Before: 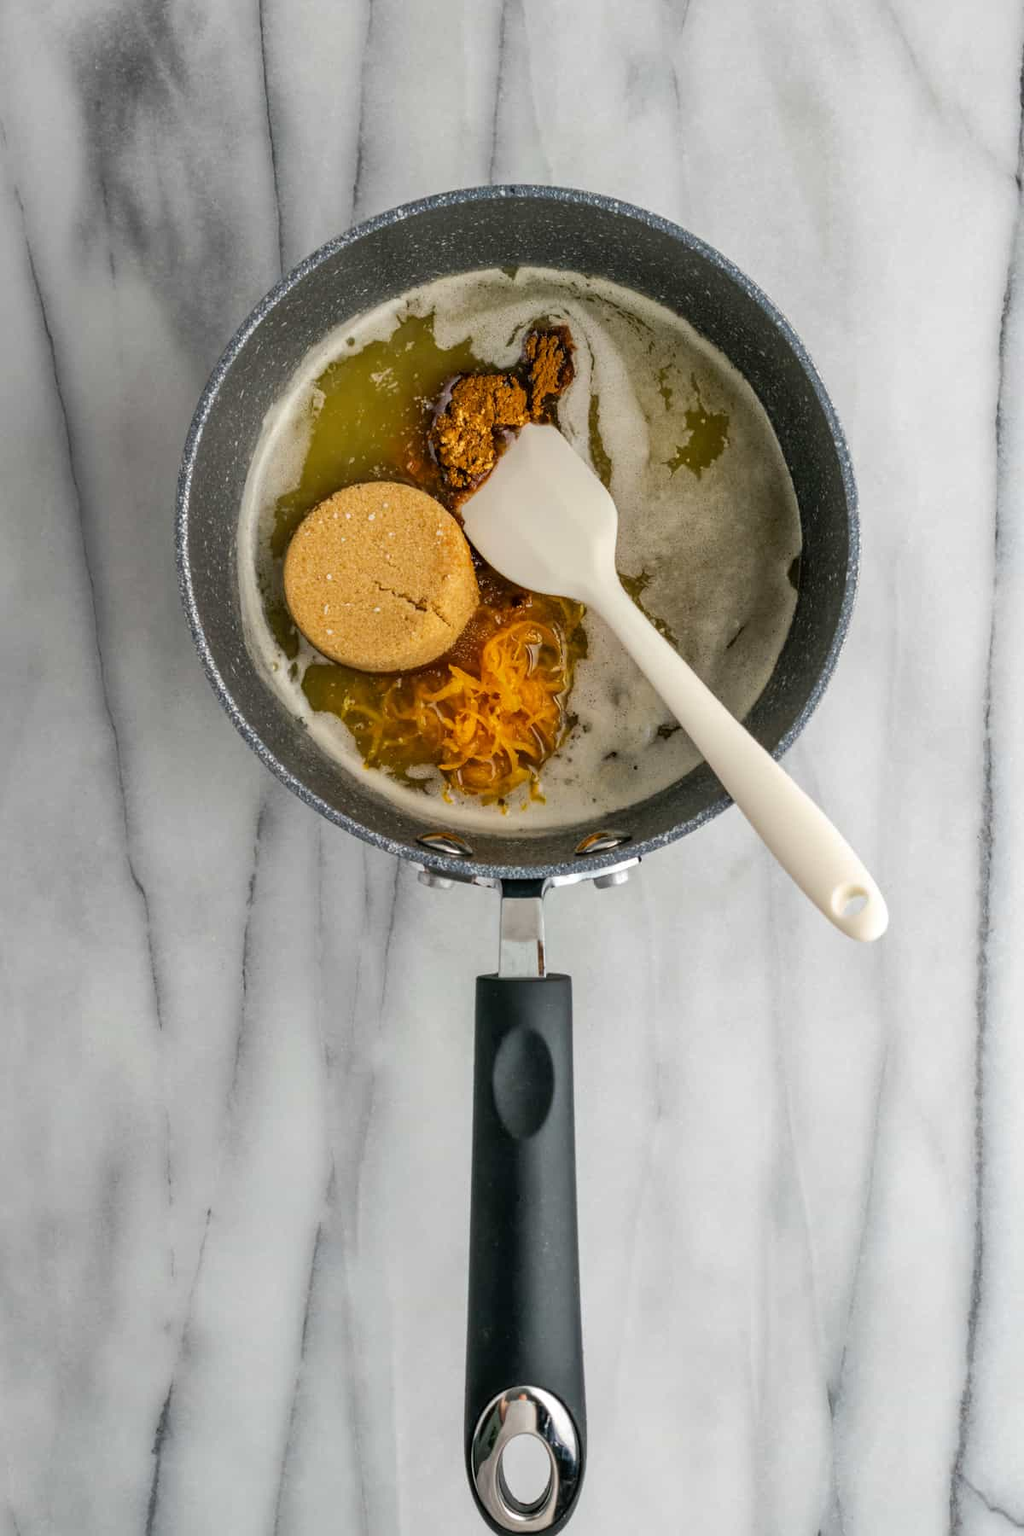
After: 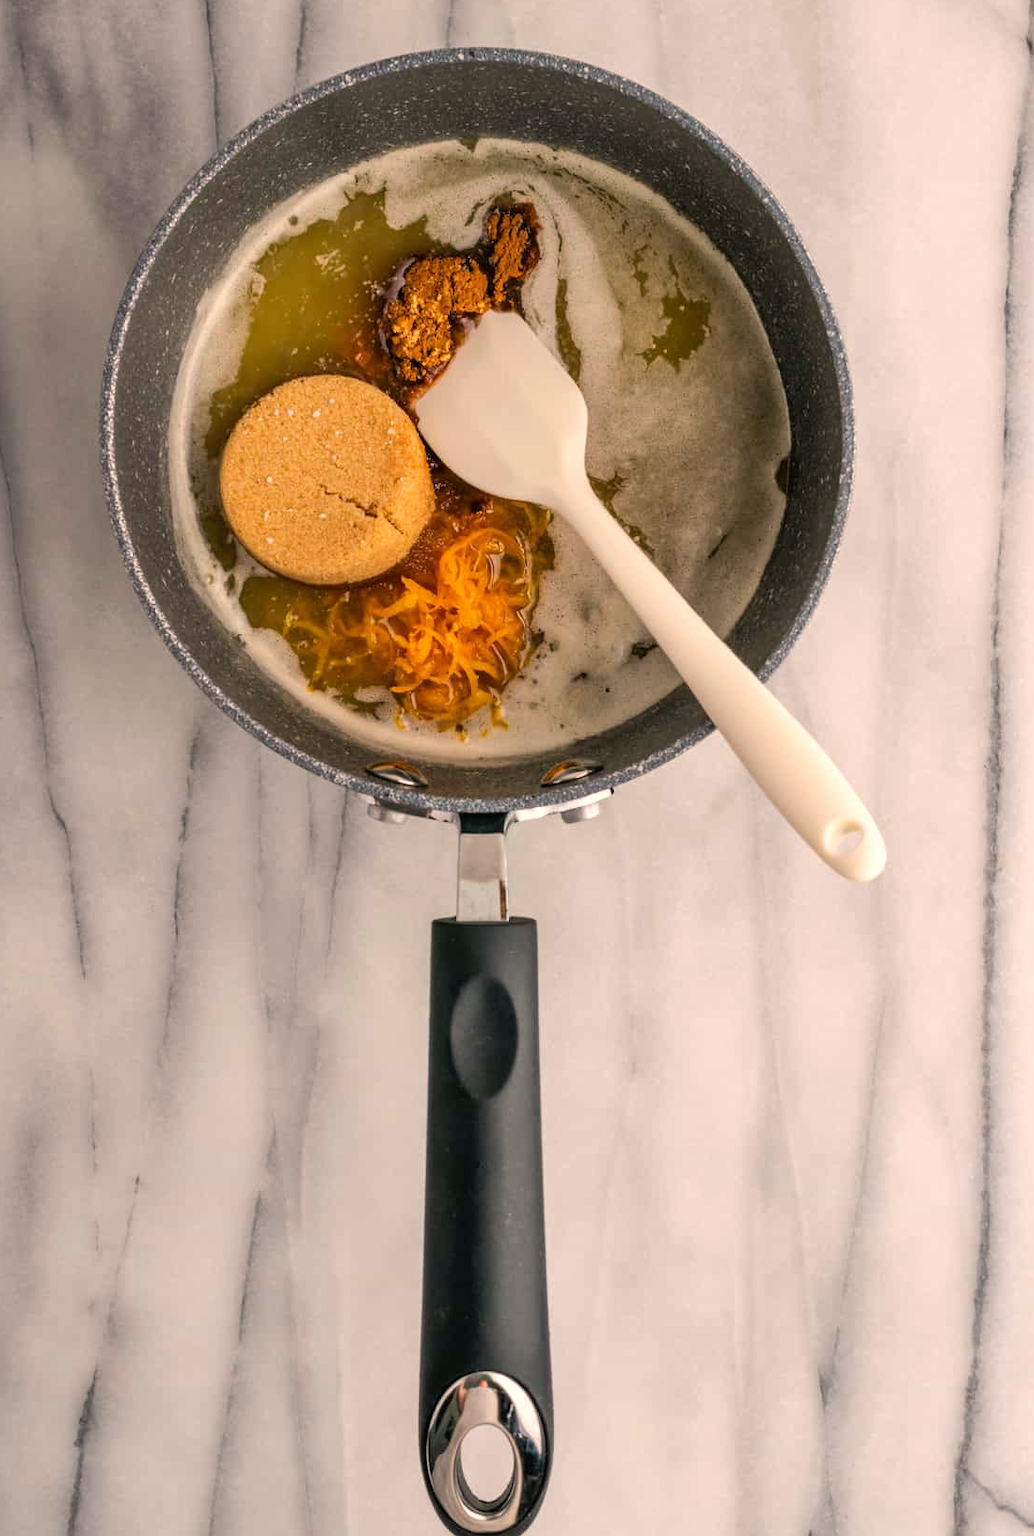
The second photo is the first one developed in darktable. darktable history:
white balance: red 1.127, blue 0.943
crop and rotate: left 8.262%, top 9.226%
